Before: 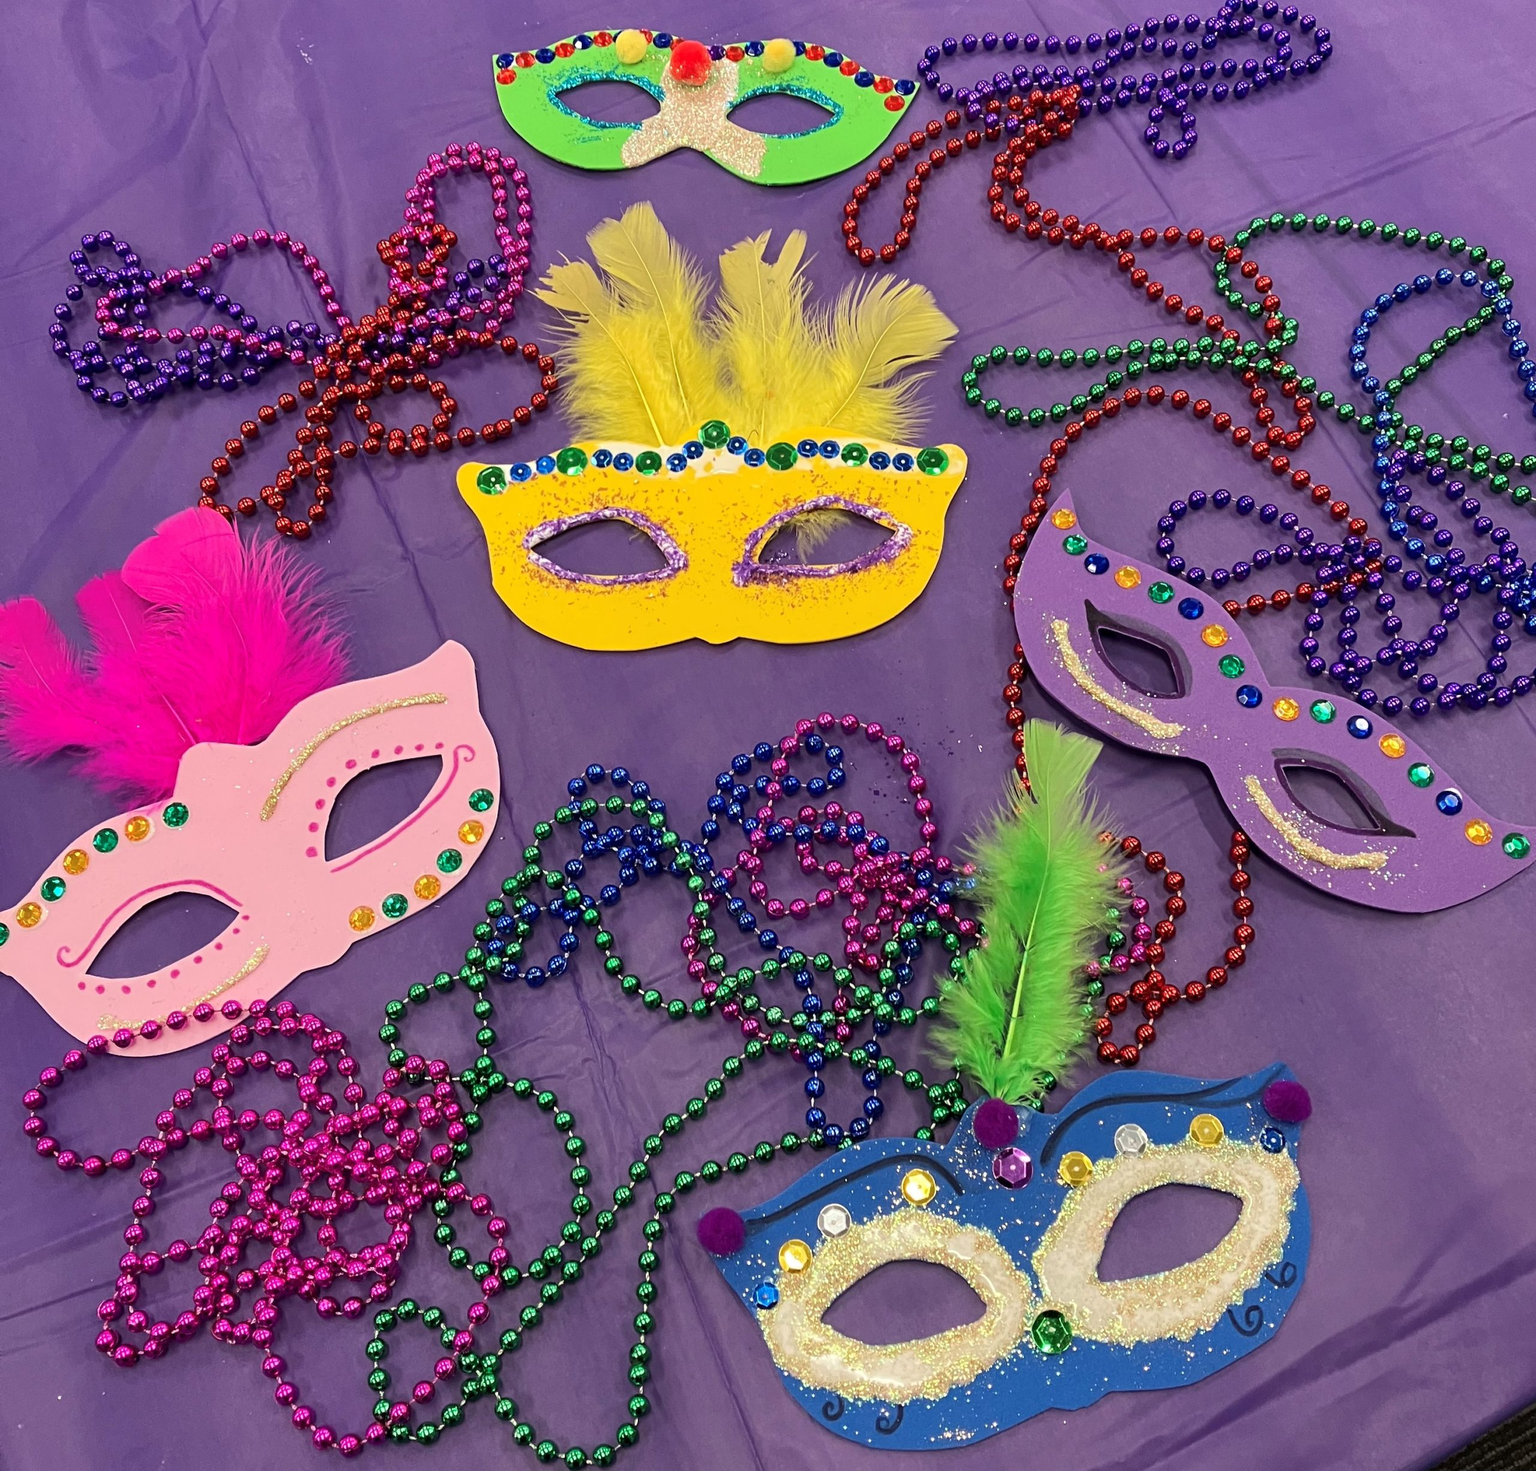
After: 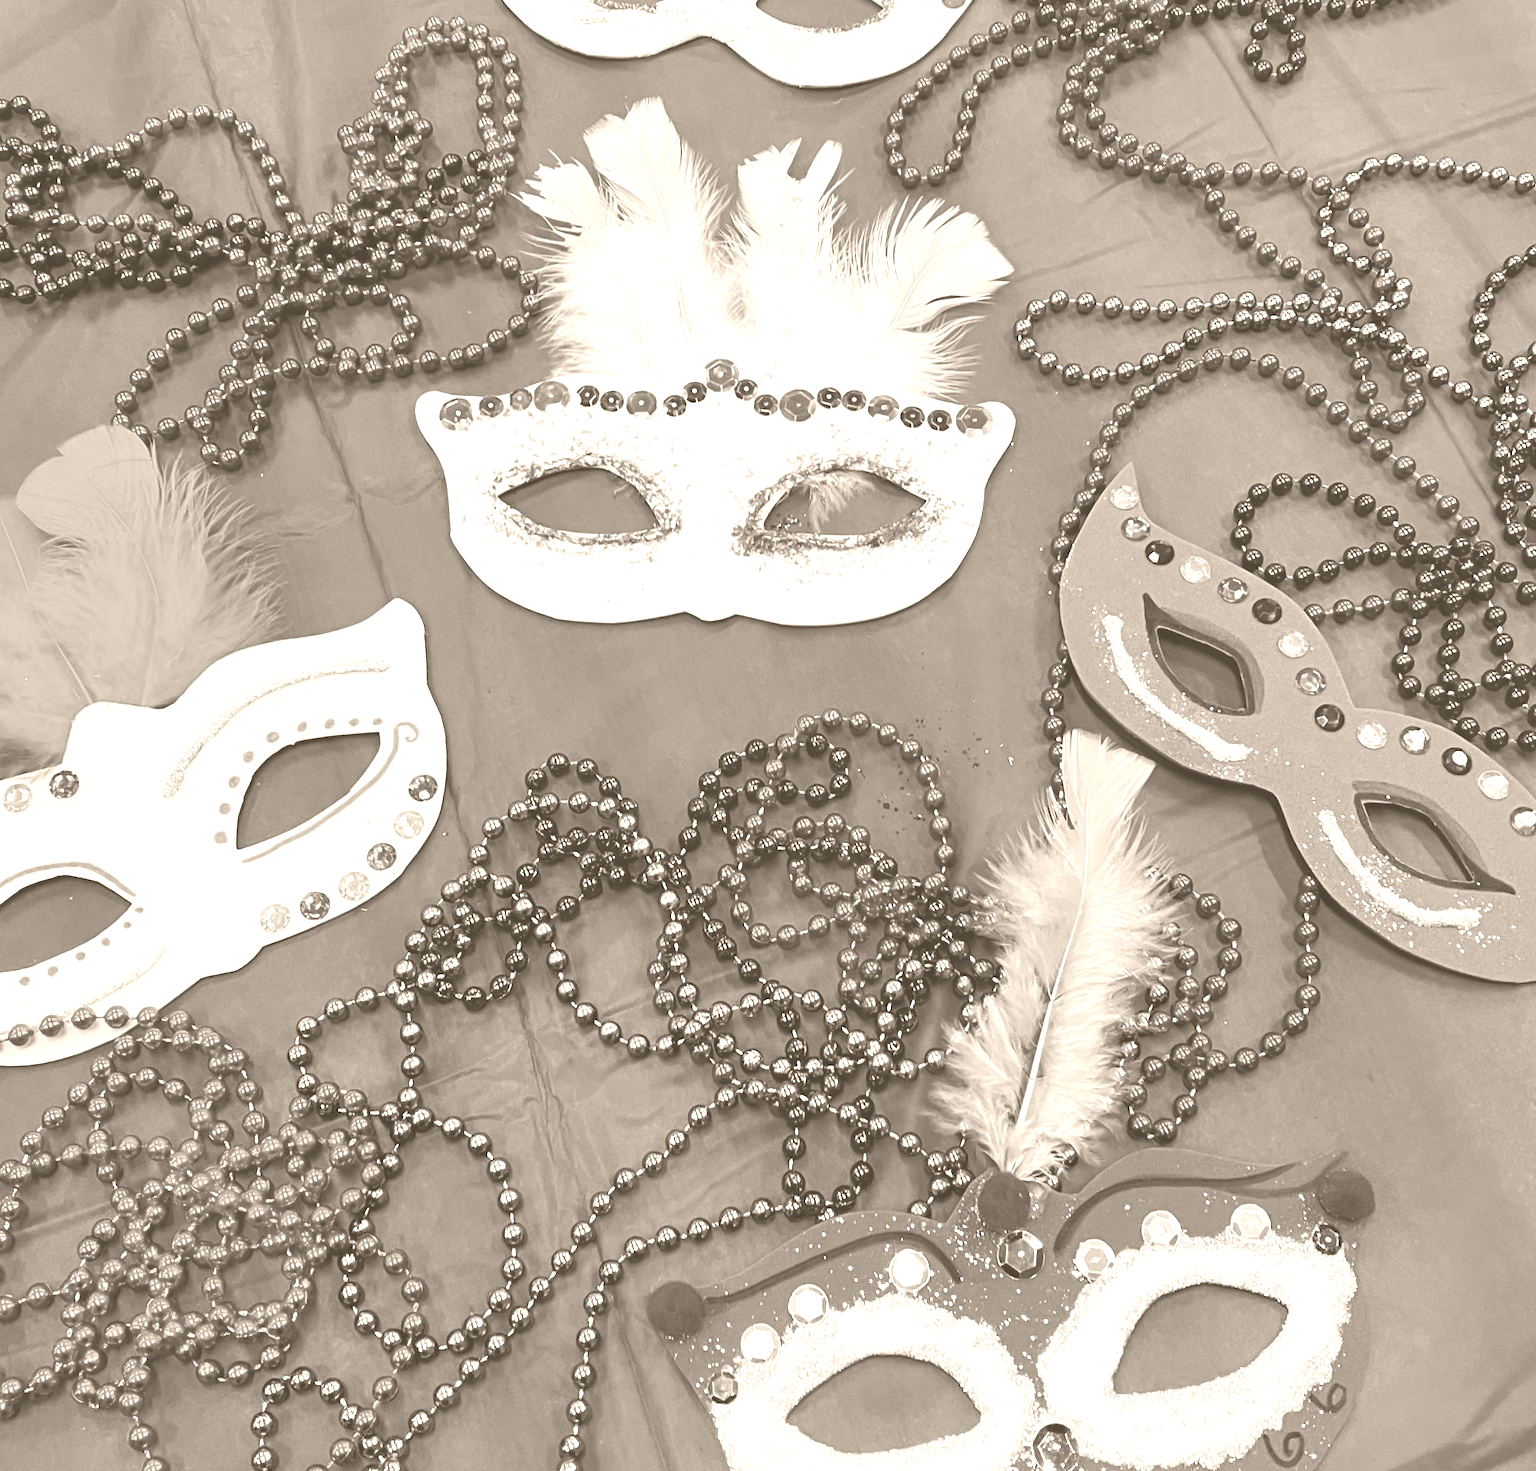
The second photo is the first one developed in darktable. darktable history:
colorize: hue 34.49°, saturation 35.33%, source mix 100%, version 1
color correction: highlights a* 7.34, highlights b* 4.37
crop and rotate: angle -3.27°, left 5.211%, top 5.211%, right 4.607%, bottom 4.607%
